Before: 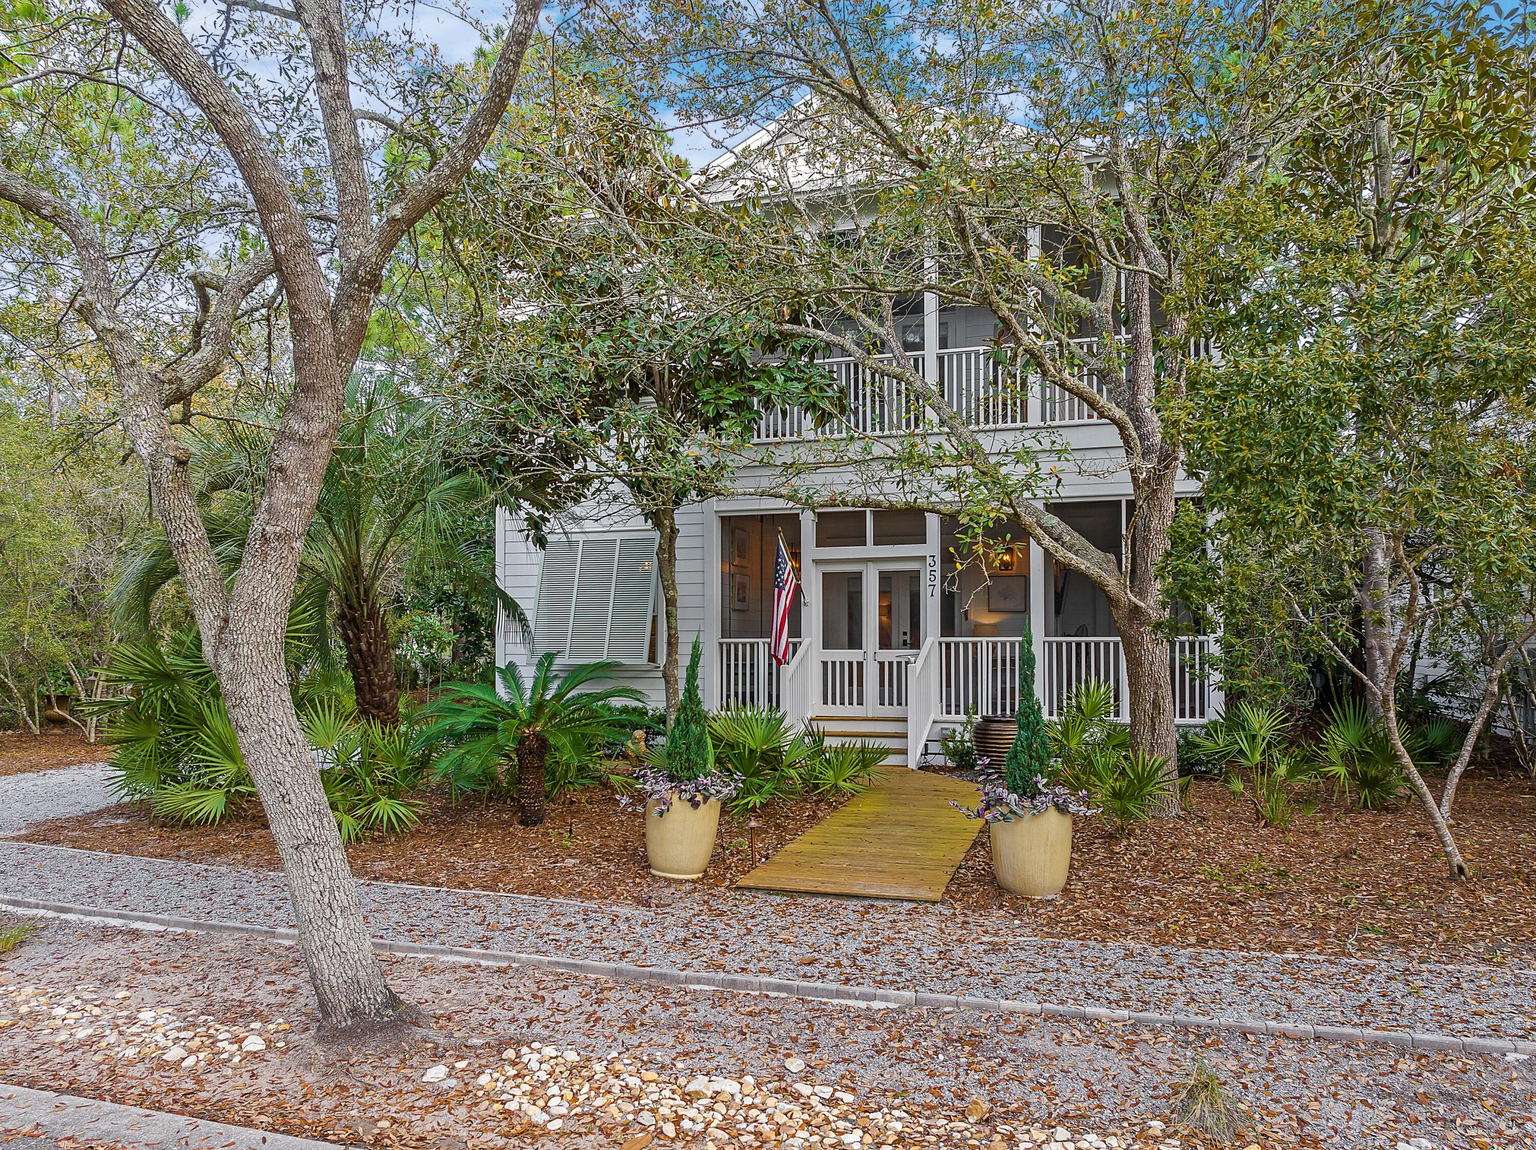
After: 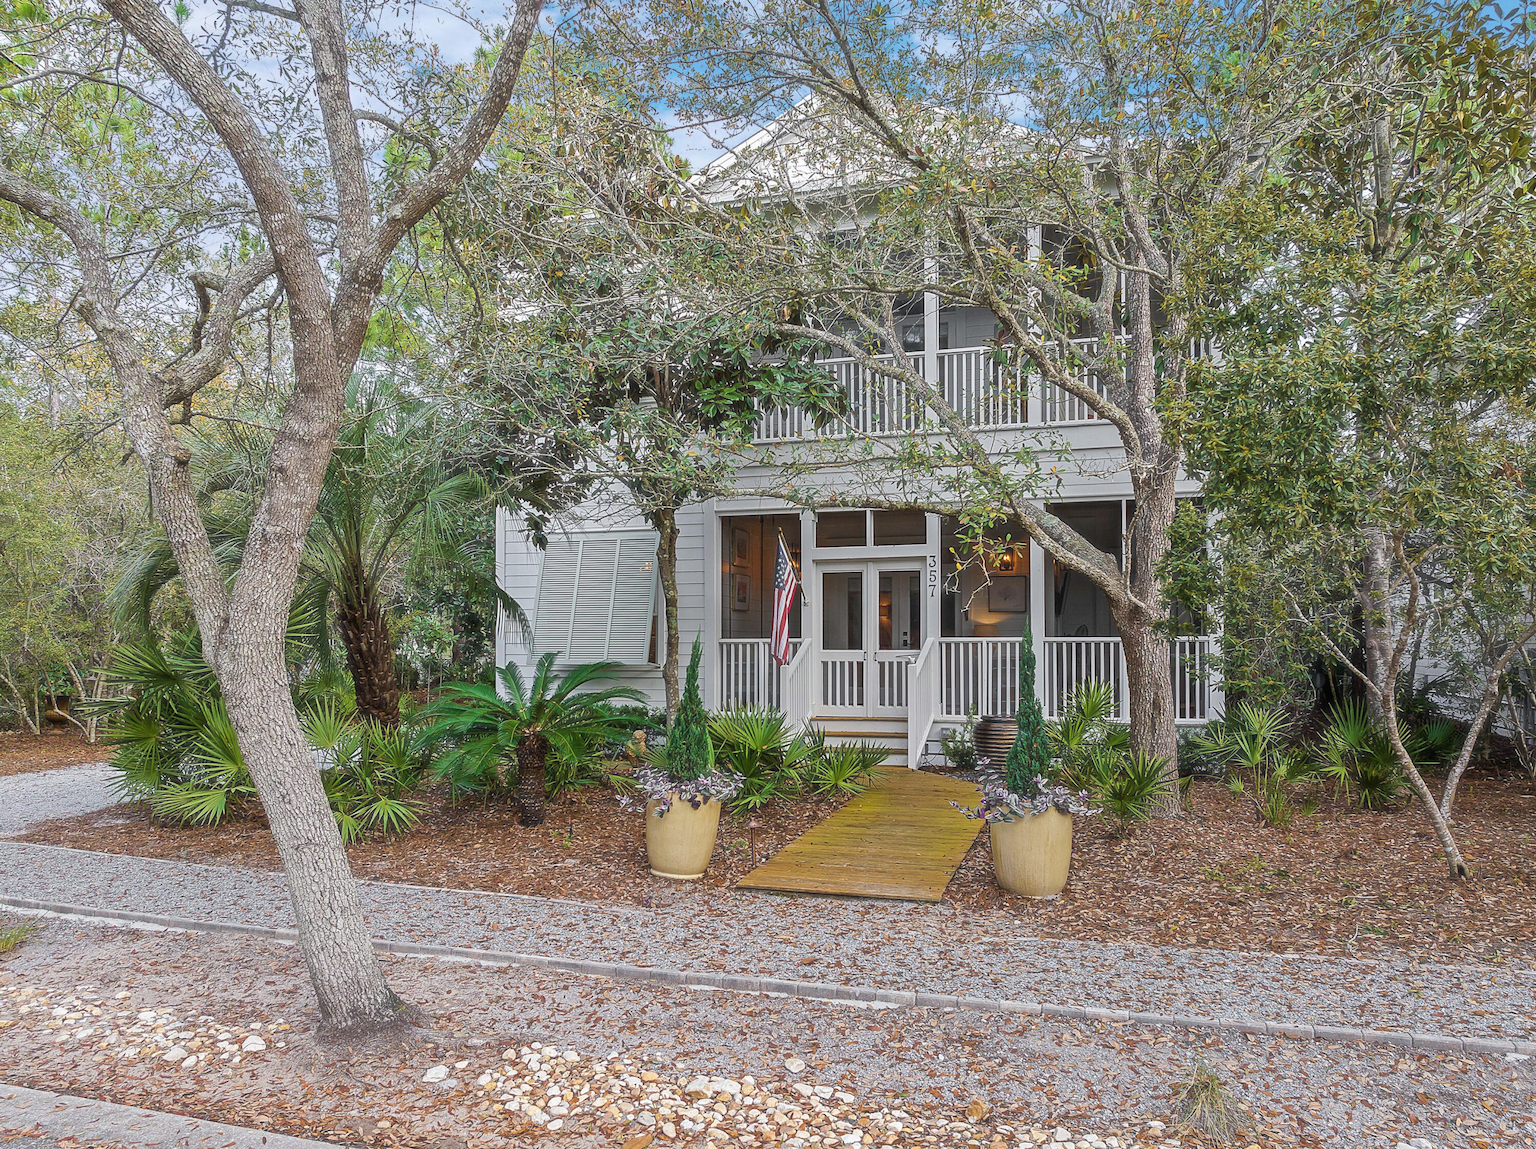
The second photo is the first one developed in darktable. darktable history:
haze removal: strength -0.113, compatibility mode true, adaptive false
